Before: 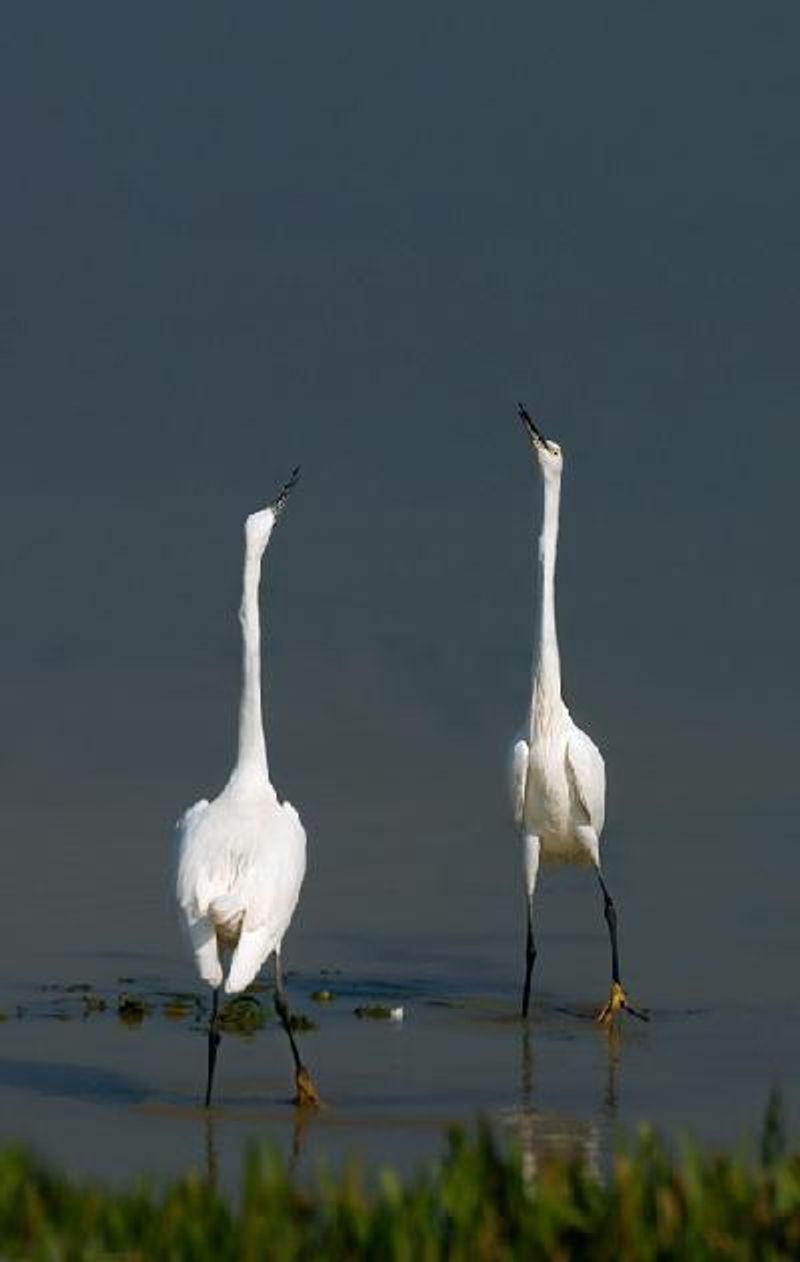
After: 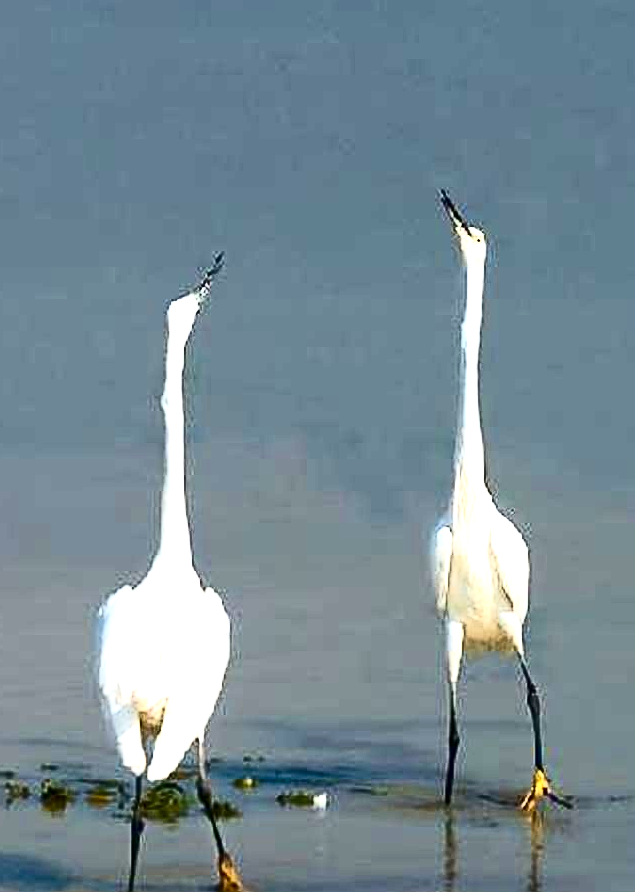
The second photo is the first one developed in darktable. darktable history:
exposure: black level correction 0, exposure 1.5 EV, compensate exposure bias true, compensate highlight preservation false
crop: left 9.712%, top 16.928%, right 10.845%, bottom 12.332%
contrast brightness saturation: contrast 0.4, brightness 0.1, saturation 0.21
sharpen: on, module defaults
